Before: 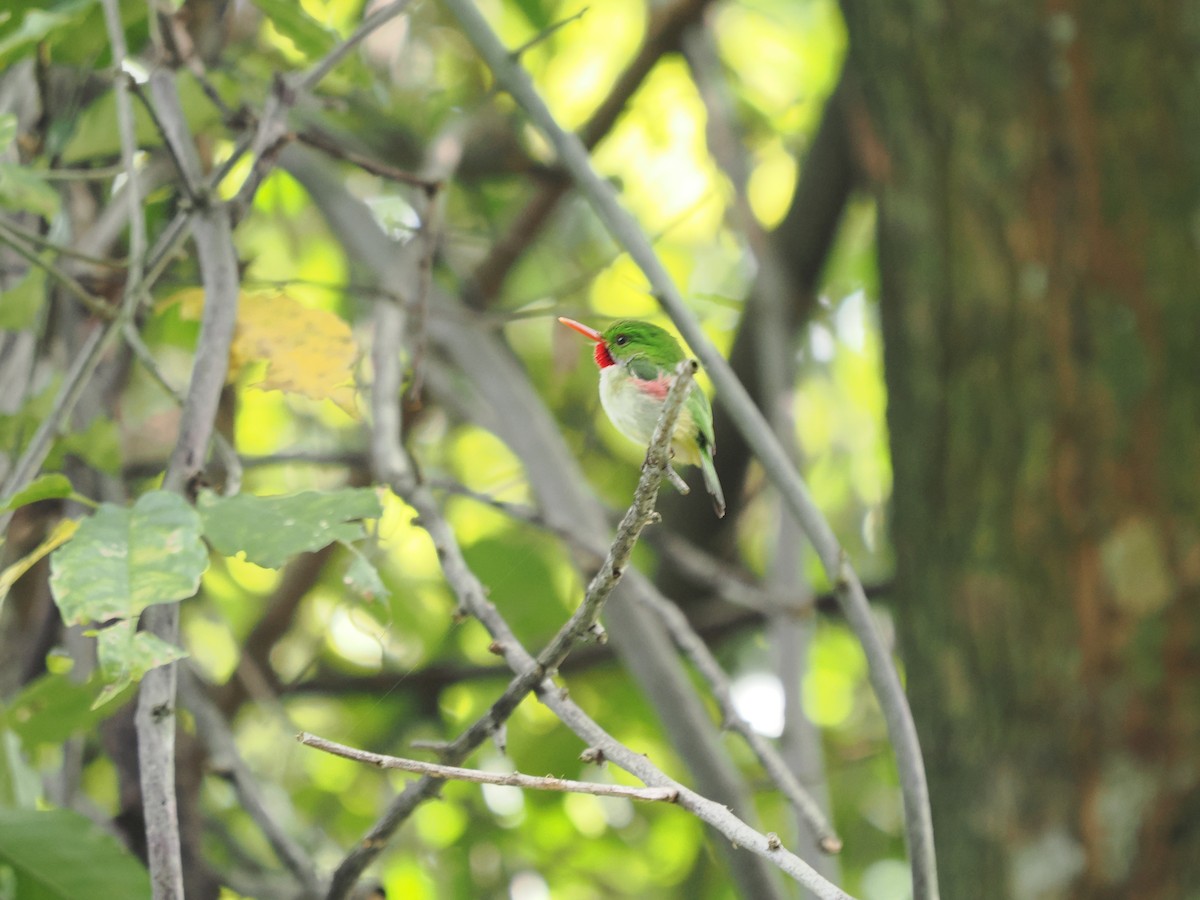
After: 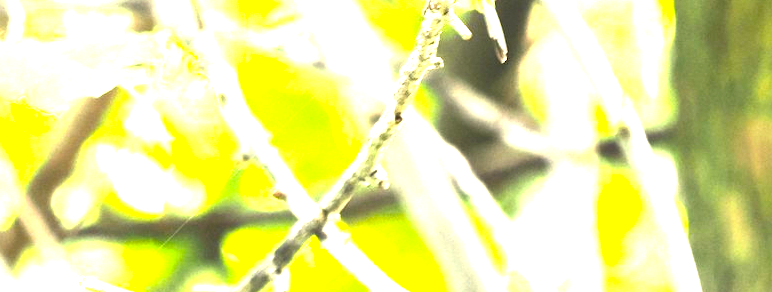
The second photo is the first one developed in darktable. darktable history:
crop: left 18.189%, top 50.626%, right 17.404%, bottom 16.857%
tone equalizer: -8 EV -0.746 EV, -7 EV -0.669 EV, -6 EV -0.564 EV, -5 EV -0.388 EV, -3 EV 0.402 EV, -2 EV 0.6 EV, -1 EV 0.691 EV, +0 EV 0.779 EV
exposure: exposure 1.261 EV, compensate exposure bias true, compensate highlight preservation false
local contrast: mode bilateral grid, contrast 99, coarseness 100, detail 109%, midtone range 0.2
color balance rgb: highlights gain › chroma 3.054%, highlights gain › hue 76.74°, linear chroma grading › global chroma 9.7%, perceptual saturation grading › global saturation 35.014%, perceptual saturation grading › highlights -29.917%, perceptual saturation grading › shadows 35.786%, perceptual brilliance grading › global brilliance 15.576%, perceptual brilliance grading › shadows -34.884%
